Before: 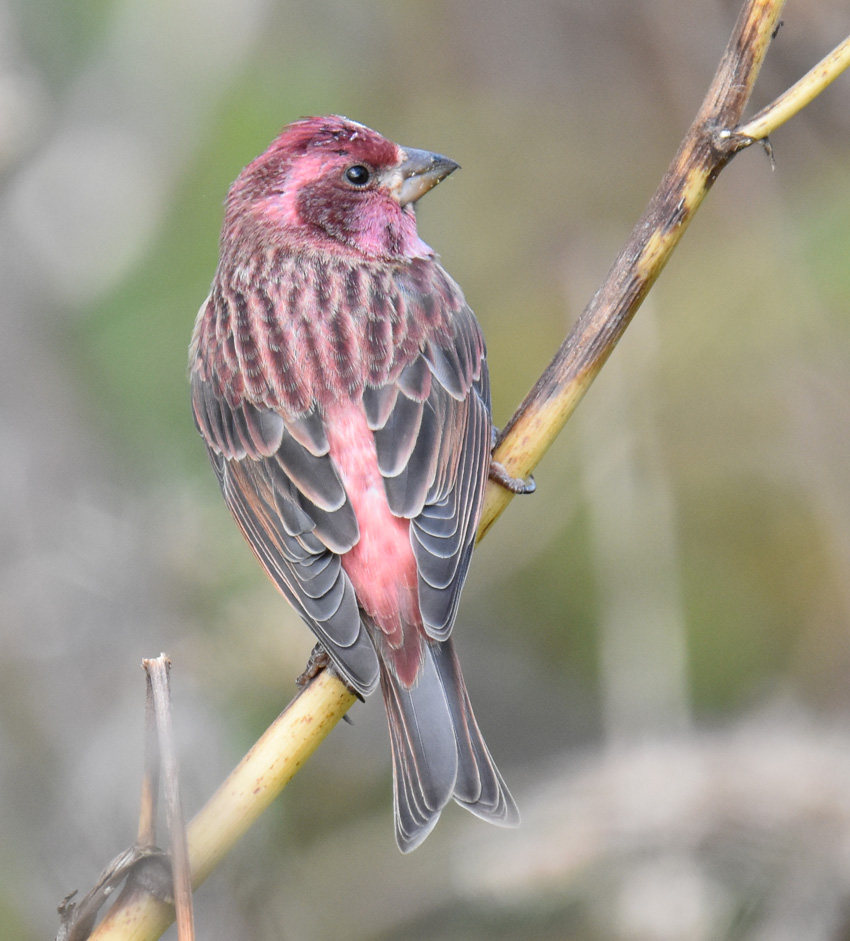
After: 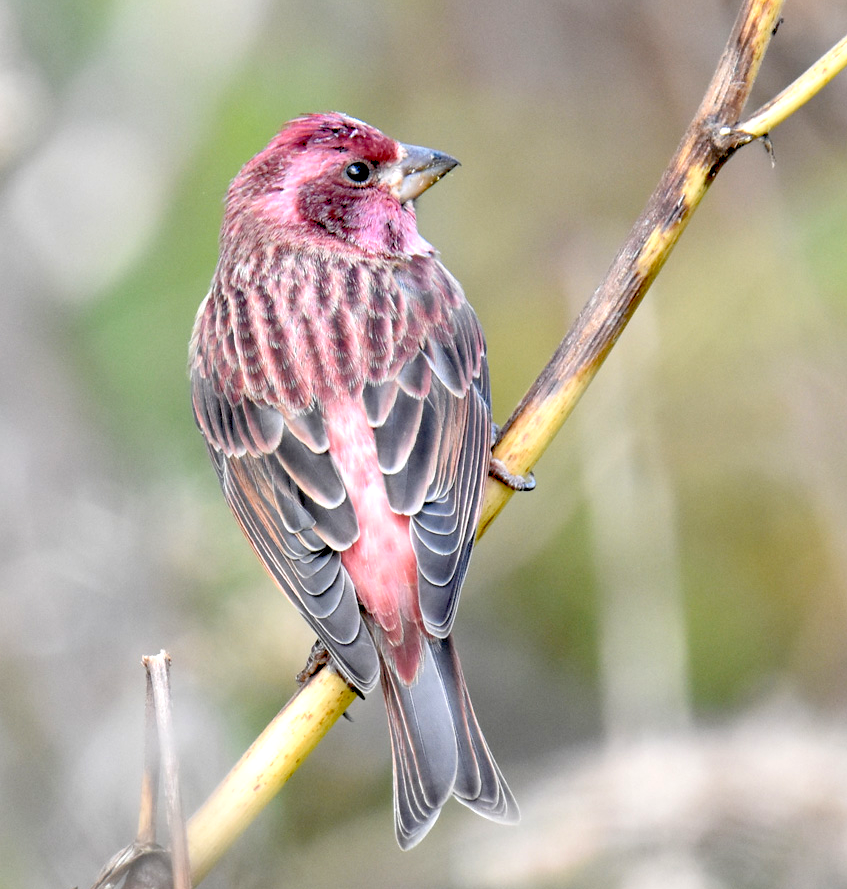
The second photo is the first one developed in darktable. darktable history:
crop: top 0.422%, right 0.263%, bottom 5.069%
exposure: black level correction 0.039, exposure 0.498 EV, compensate exposure bias true, compensate highlight preservation false
